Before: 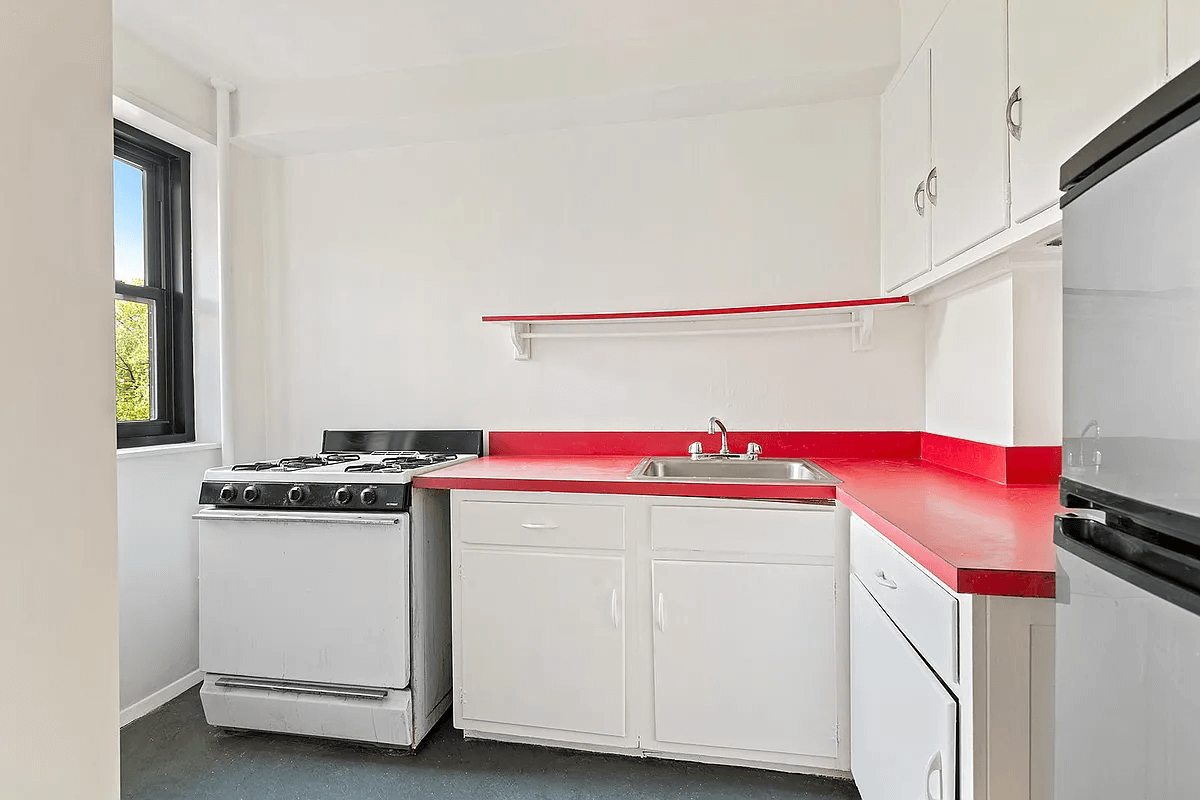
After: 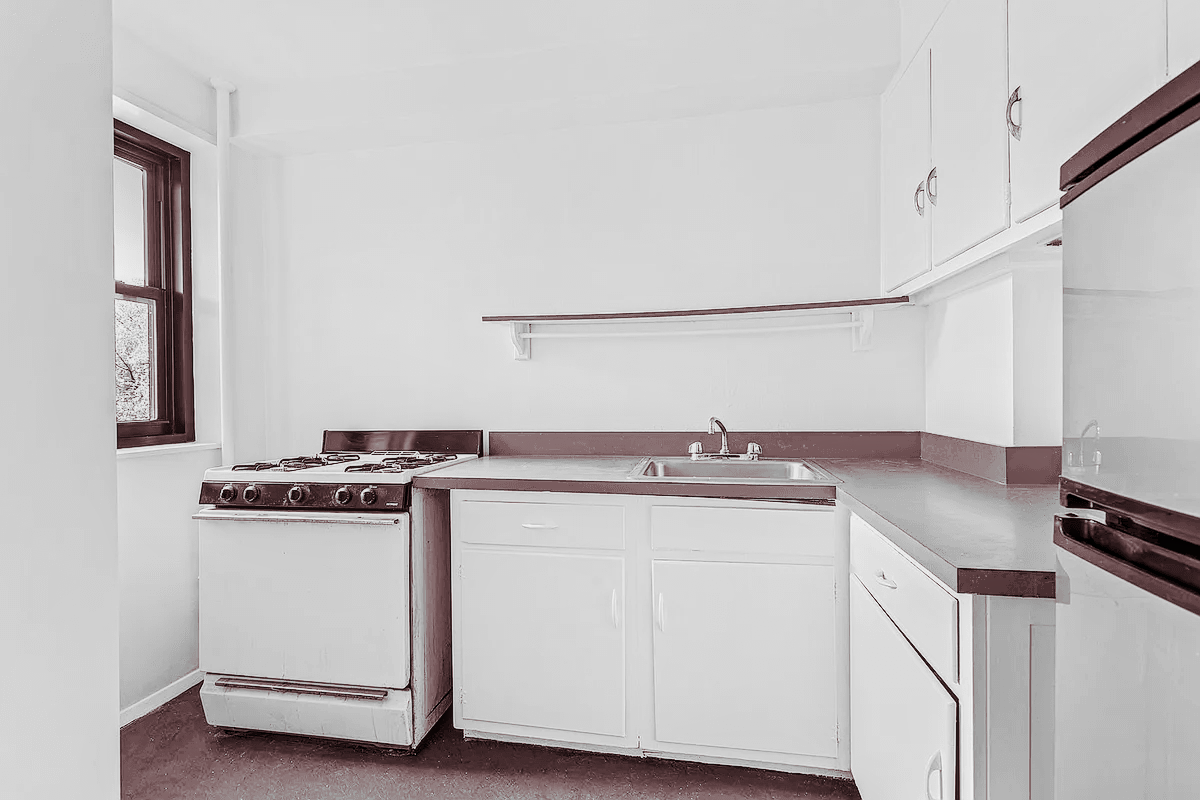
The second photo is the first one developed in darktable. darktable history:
split-toning: shadows › saturation 0.41, highlights › saturation 0, compress 33.55%
local contrast: on, module defaults
monochrome: a -6.99, b 35.61, size 1.4
tone curve: curves: ch0 [(0, 0.012) (0.052, 0.04) (0.107, 0.086) (0.276, 0.265) (0.461, 0.531) (0.718, 0.79) (0.921, 0.909) (0.999, 0.951)]; ch1 [(0, 0) (0.339, 0.298) (0.402, 0.363) (0.444, 0.415) (0.485, 0.469) (0.494, 0.493) (0.504, 0.501) (0.525, 0.534) (0.555, 0.587) (0.594, 0.647) (1, 1)]; ch2 [(0, 0) (0.48, 0.48) (0.504, 0.5) (0.535, 0.557) (0.581, 0.623) (0.649, 0.683) (0.824, 0.815) (1, 1)], color space Lab, independent channels, preserve colors none
